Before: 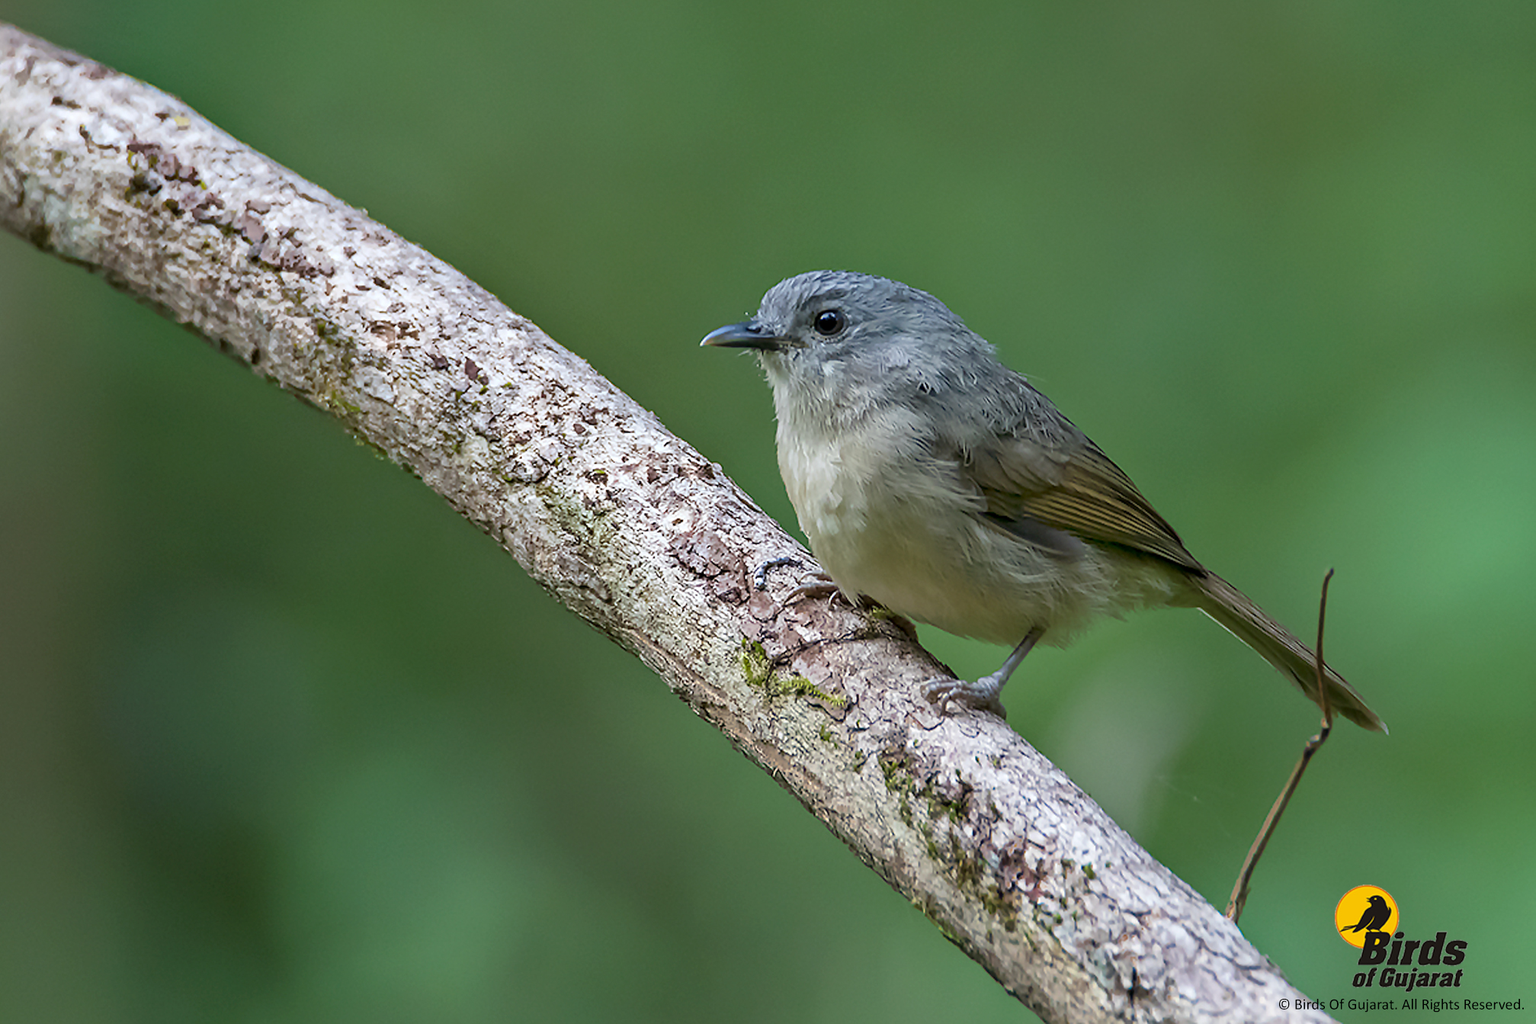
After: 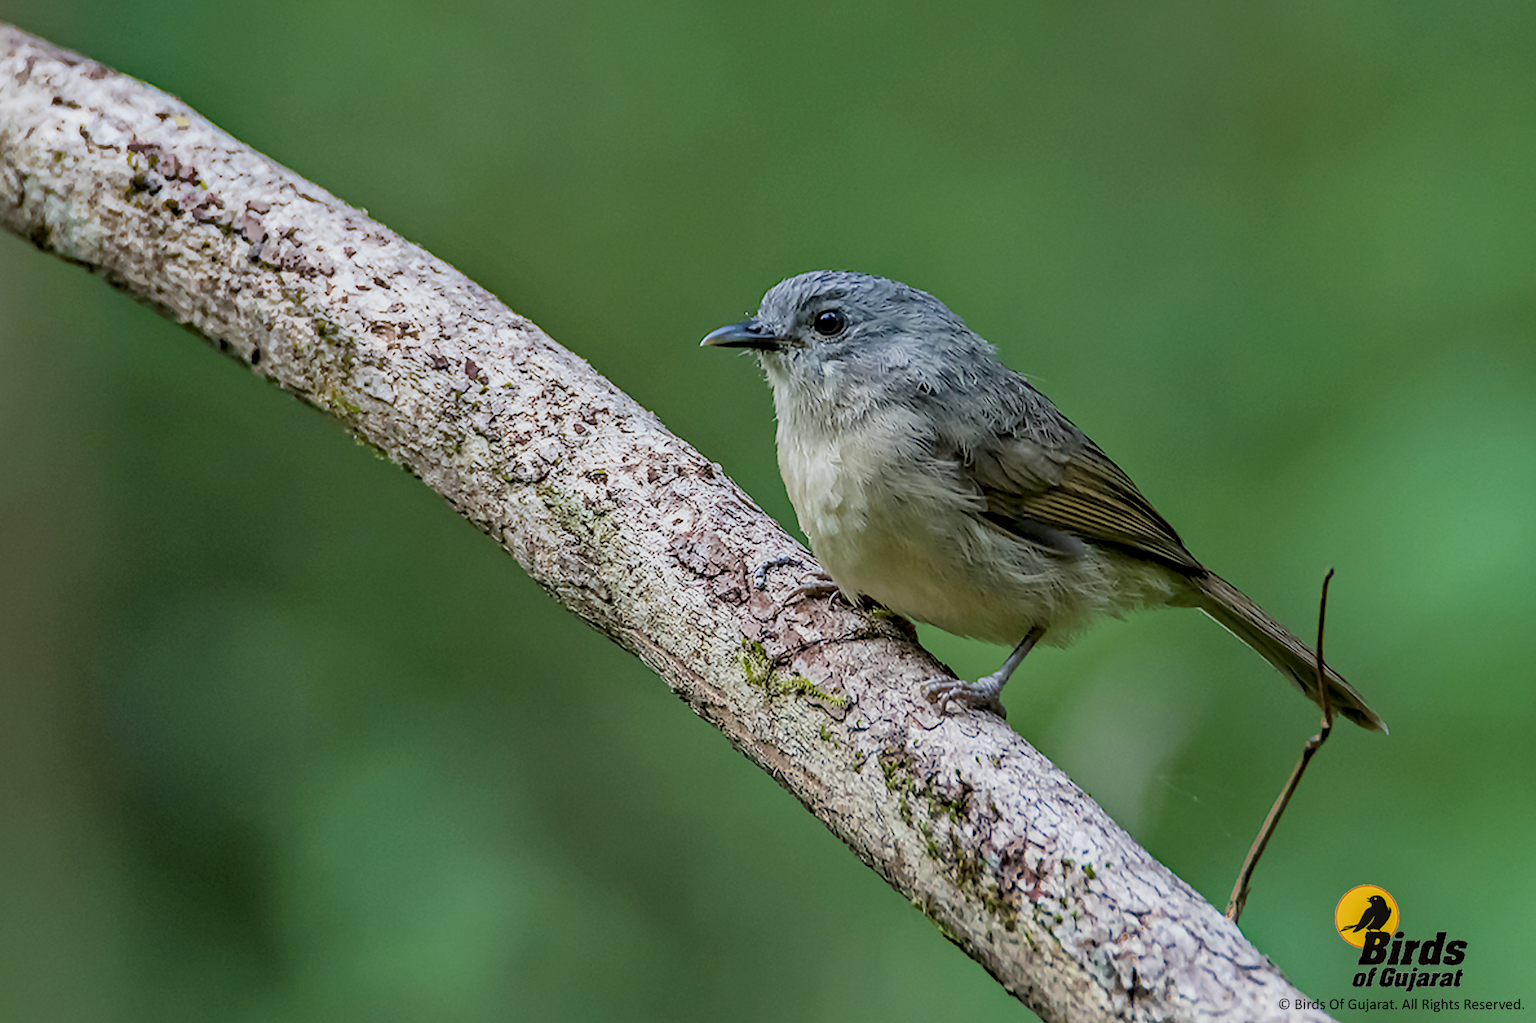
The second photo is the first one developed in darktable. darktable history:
filmic rgb: black relative exposure -7.65 EV, white relative exposure 4.56 EV, threshold 5.99 EV, hardness 3.61, enable highlight reconstruction true
local contrast: detail 130%
haze removal: compatibility mode true
shadows and highlights: shadows 43.22, highlights 8.45
